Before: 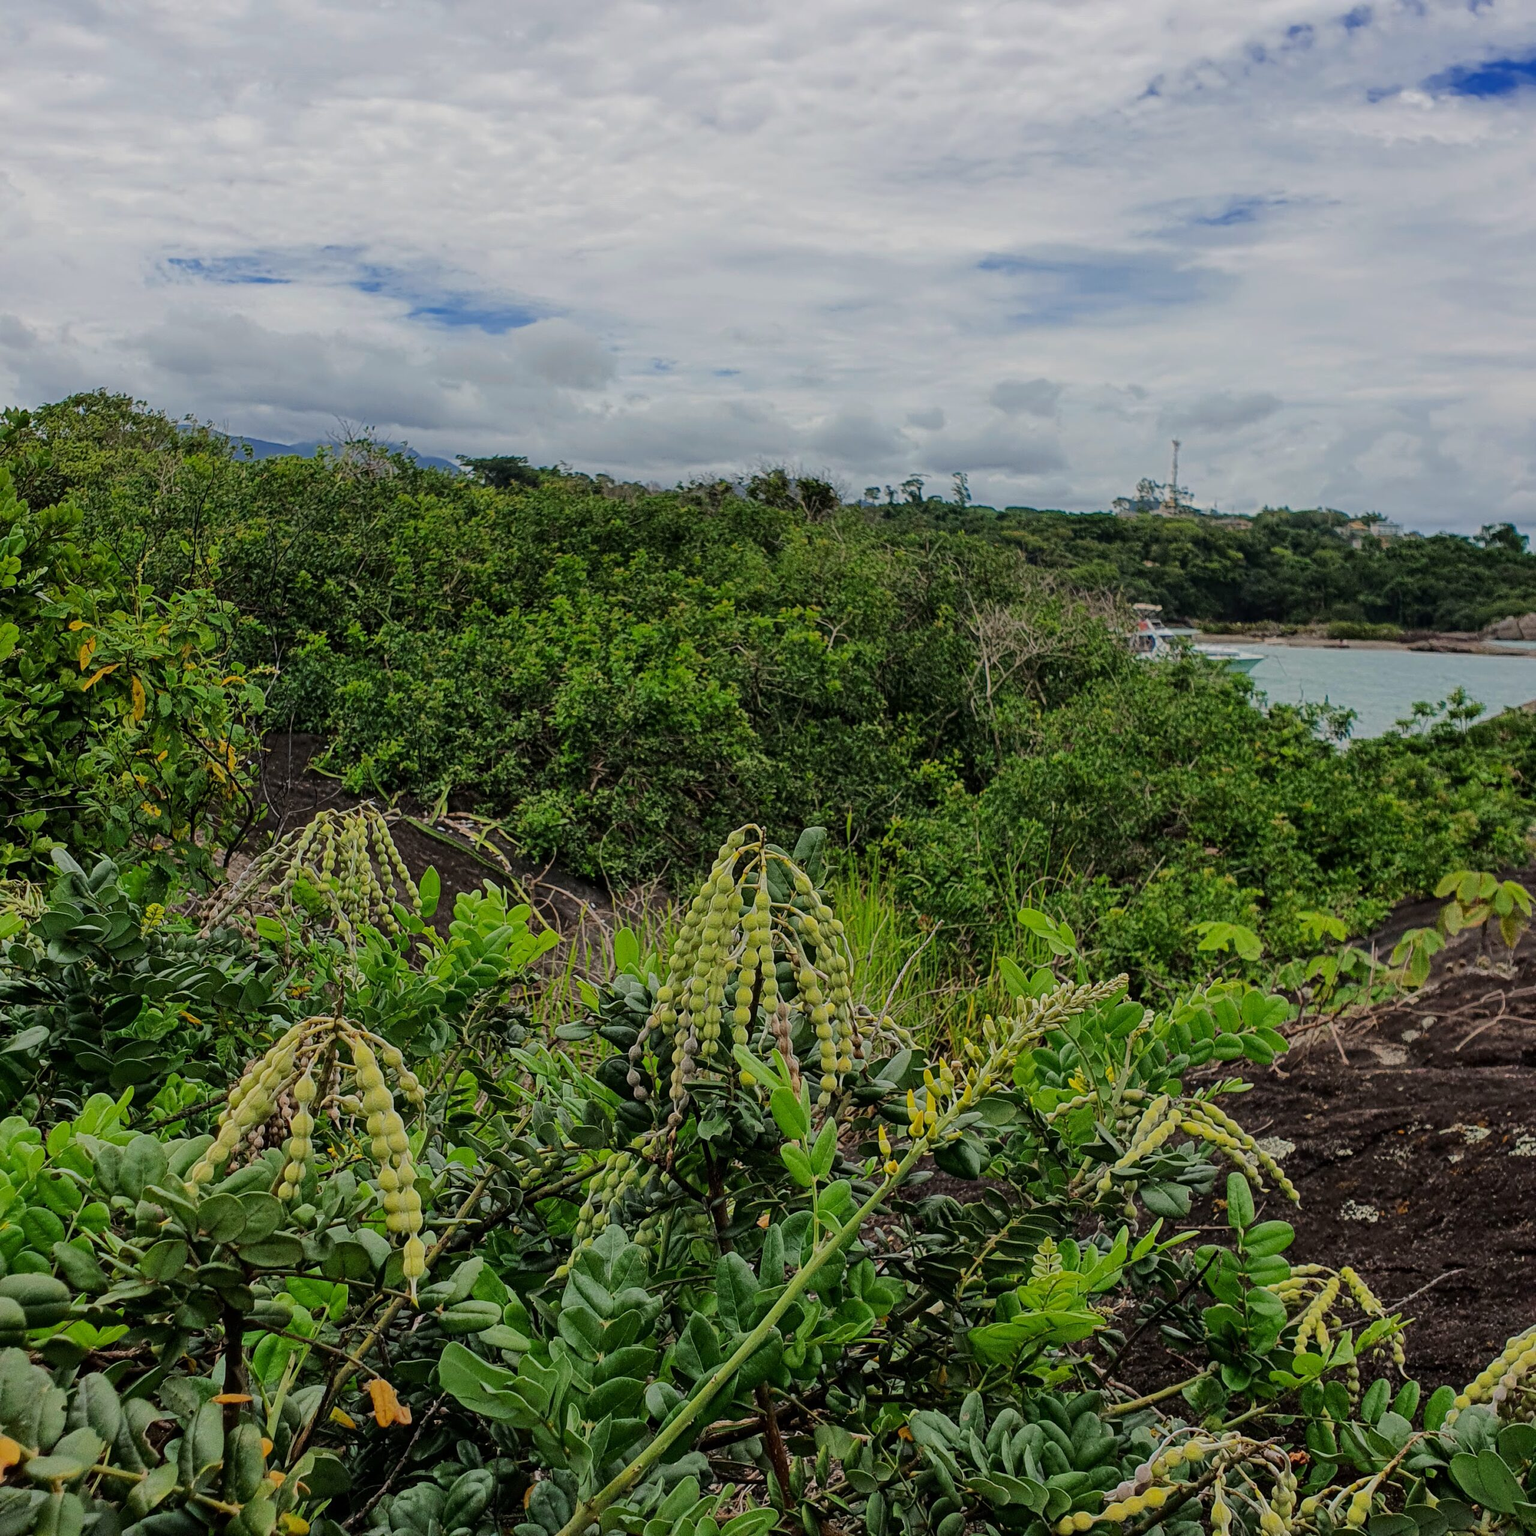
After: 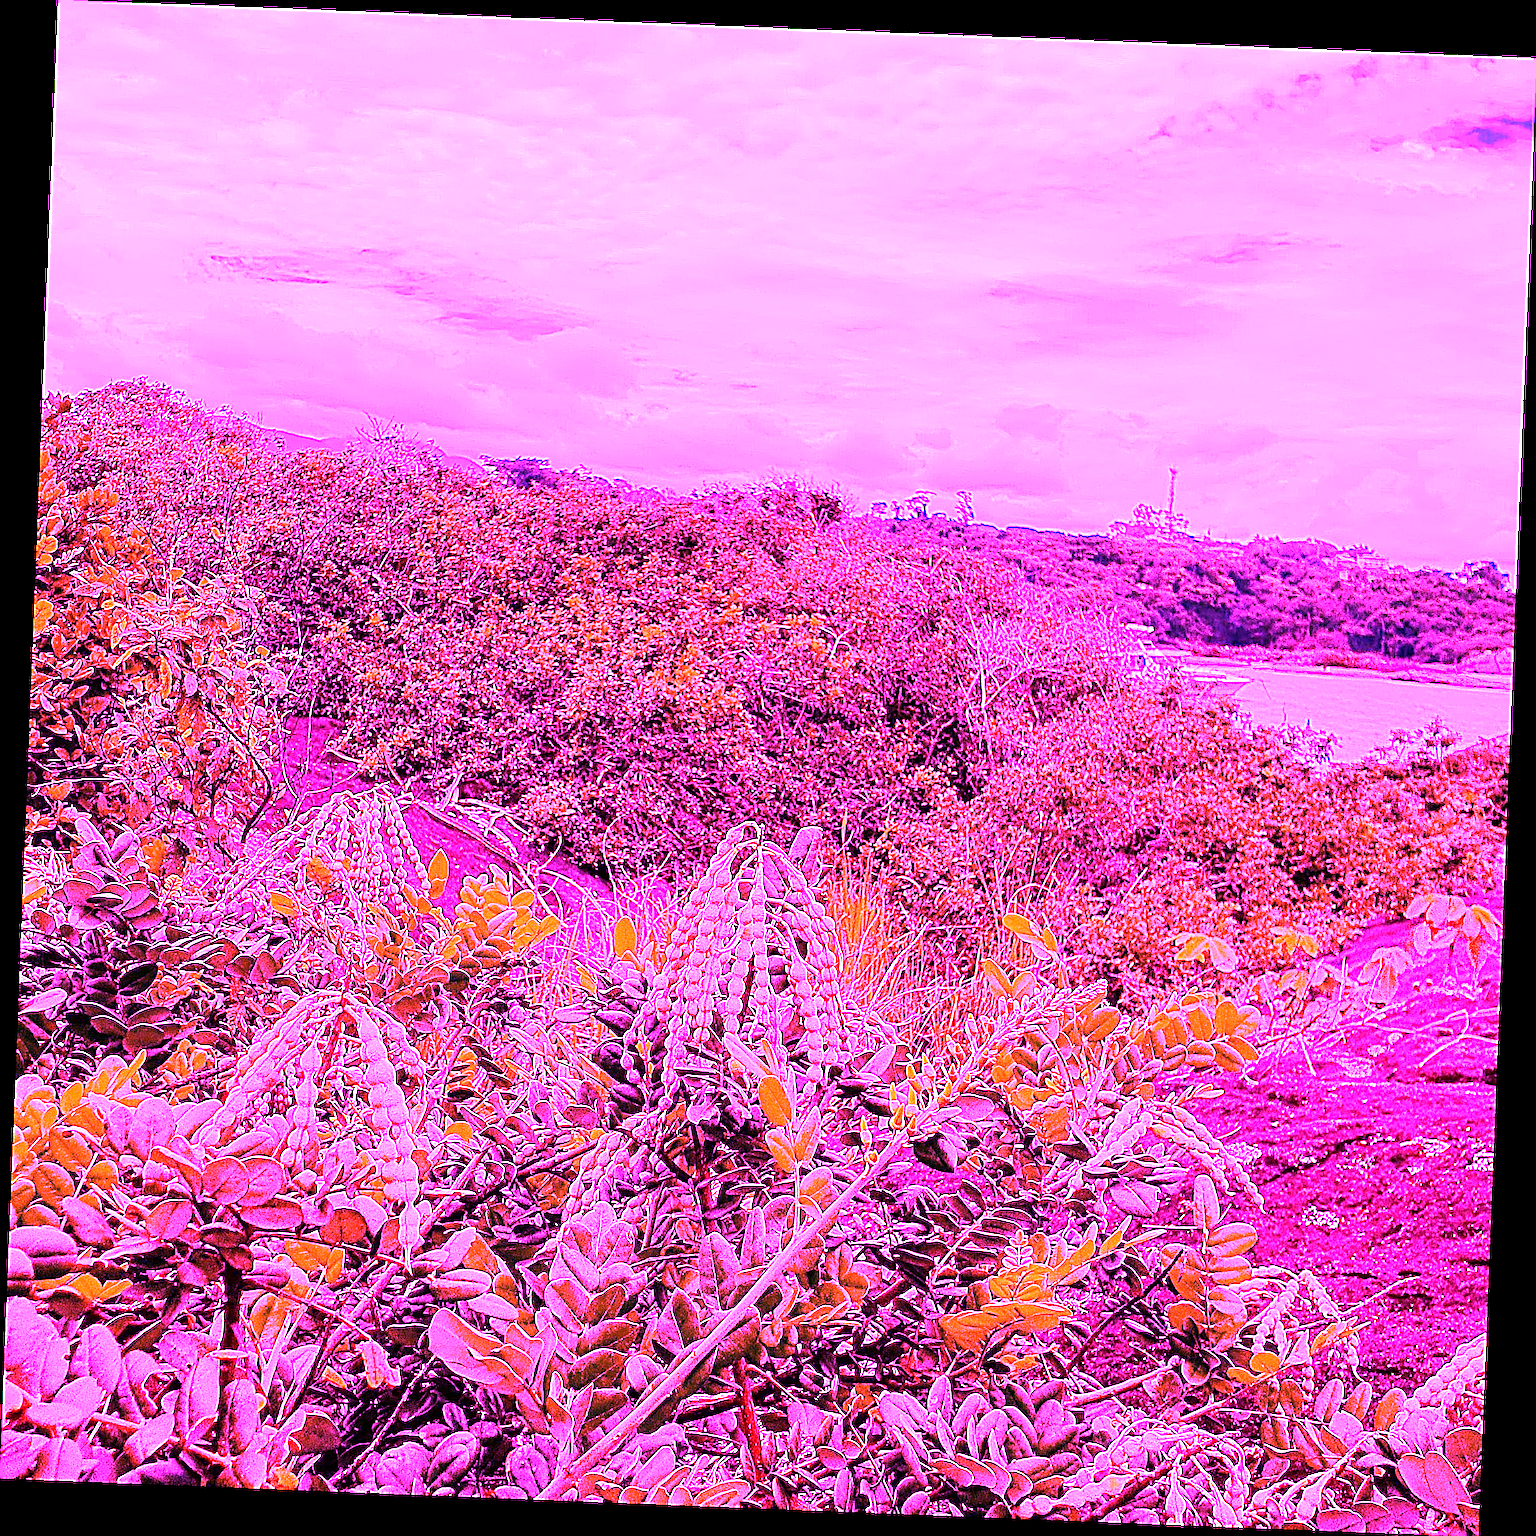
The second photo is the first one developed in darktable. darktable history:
sharpen: on, module defaults
white balance: red 8, blue 8
rotate and perspective: rotation 2.27°, automatic cropping off
